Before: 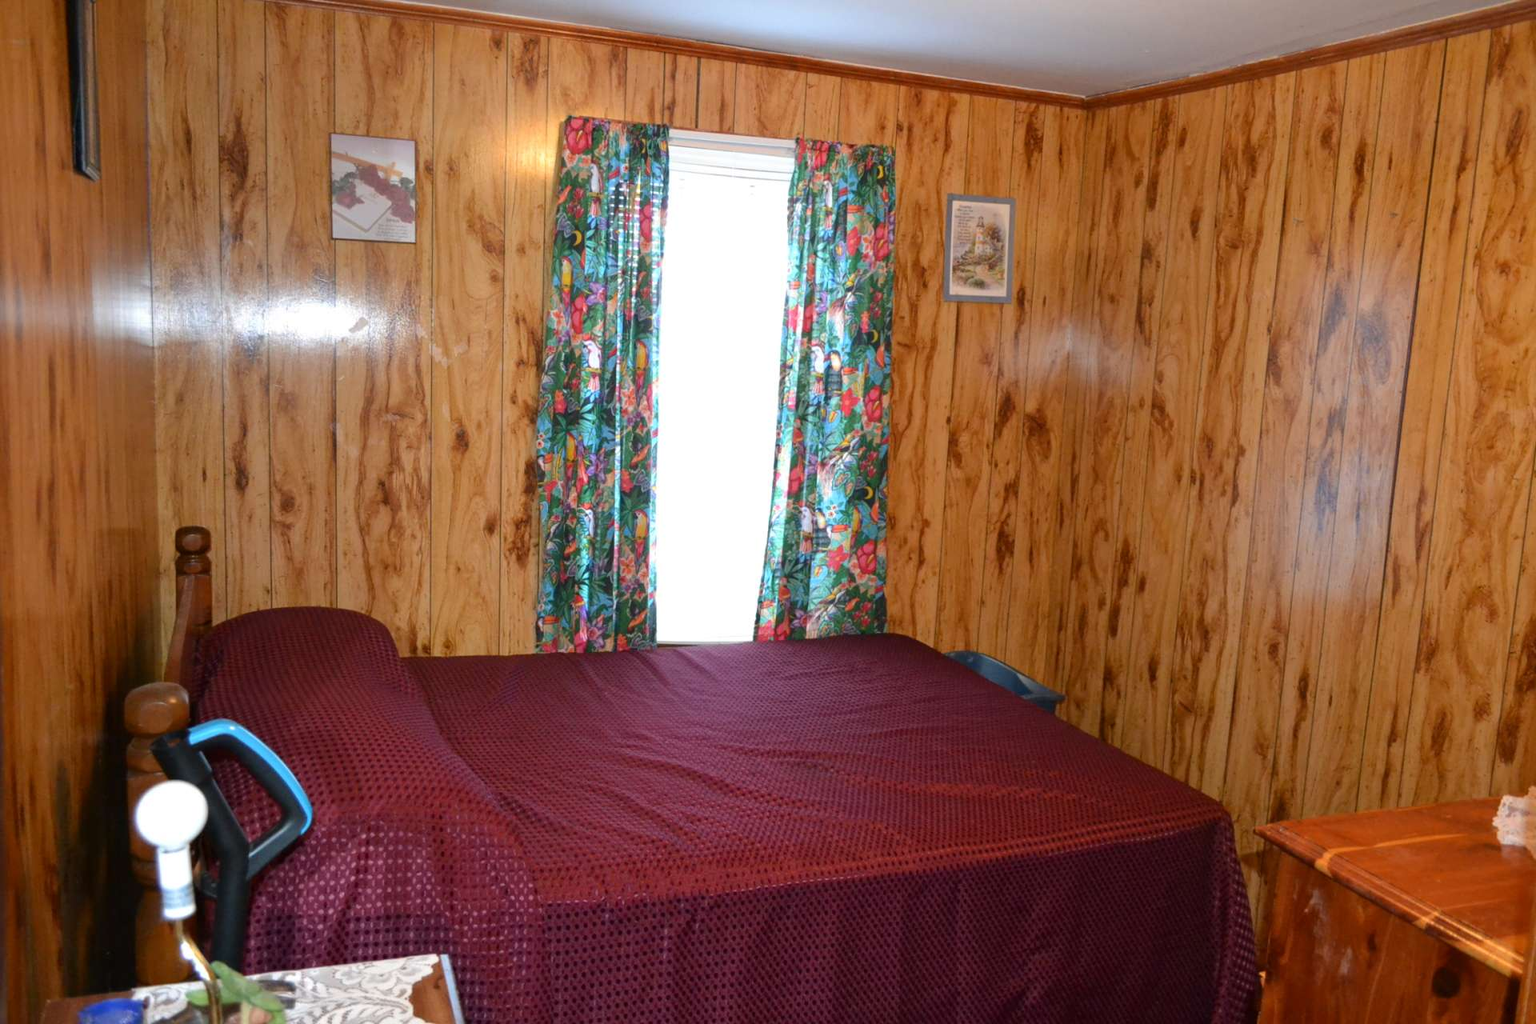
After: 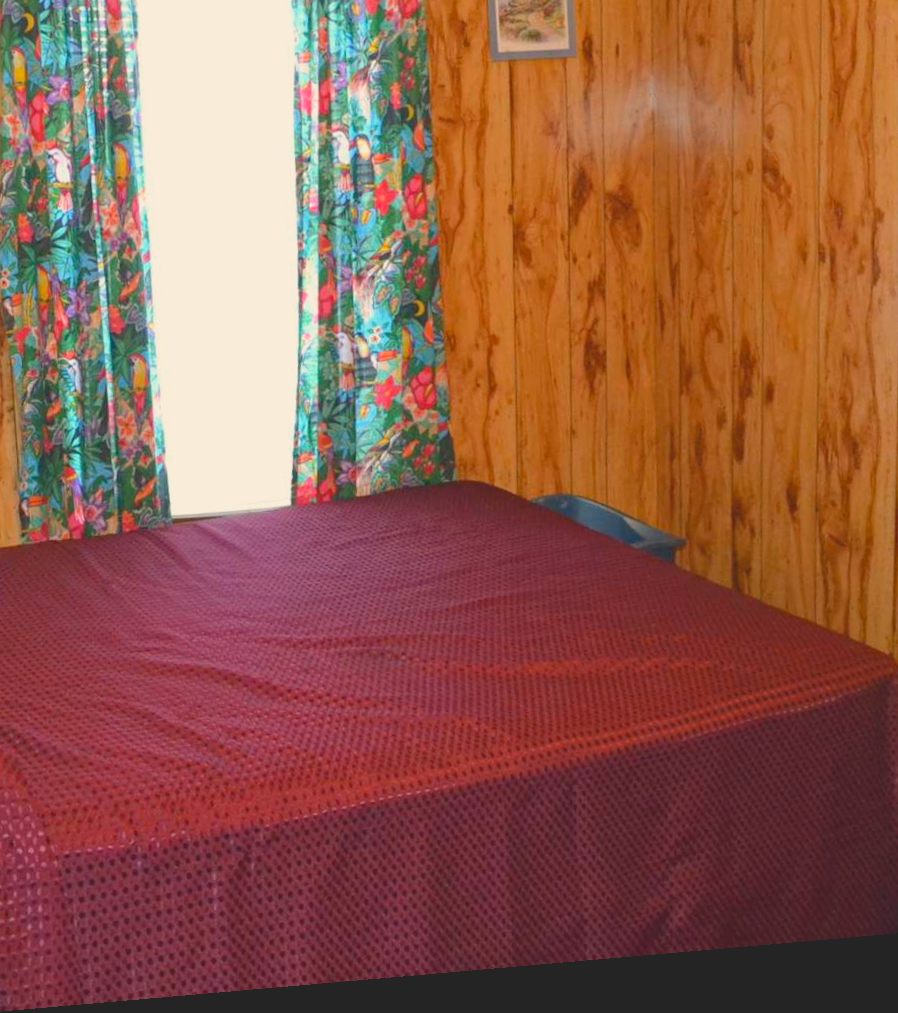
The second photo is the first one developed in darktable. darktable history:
haze removal: compatibility mode true, adaptive false
crop: left 35.432%, top 26.233%, right 20.145%, bottom 3.432%
exposure: exposure 0.4 EV, compensate highlight preservation false
white balance: red 1.045, blue 0.932
rotate and perspective: rotation -4.98°, automatic cropping off
contrast brightness saturation: contrast -0.28
